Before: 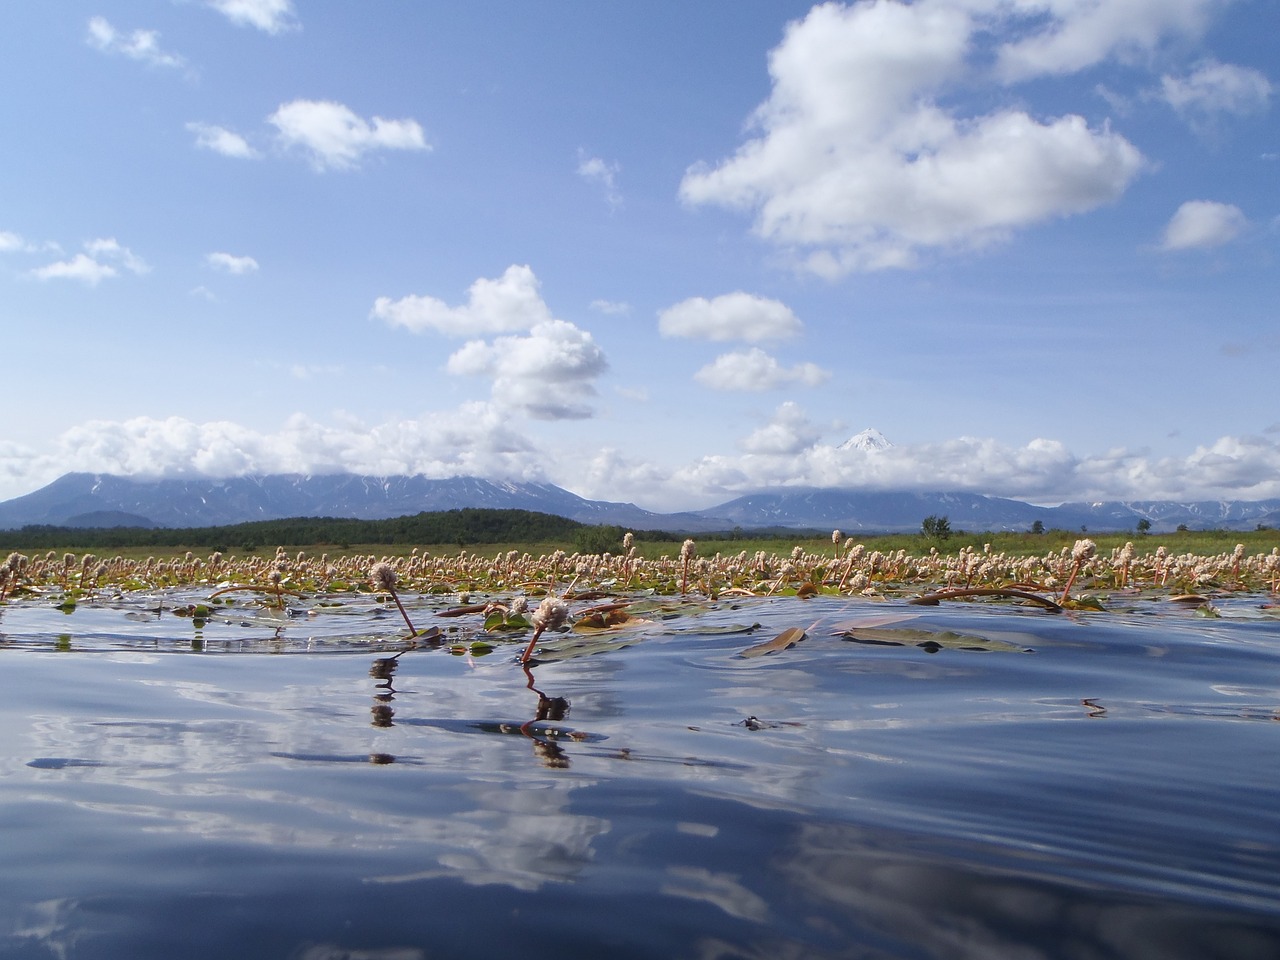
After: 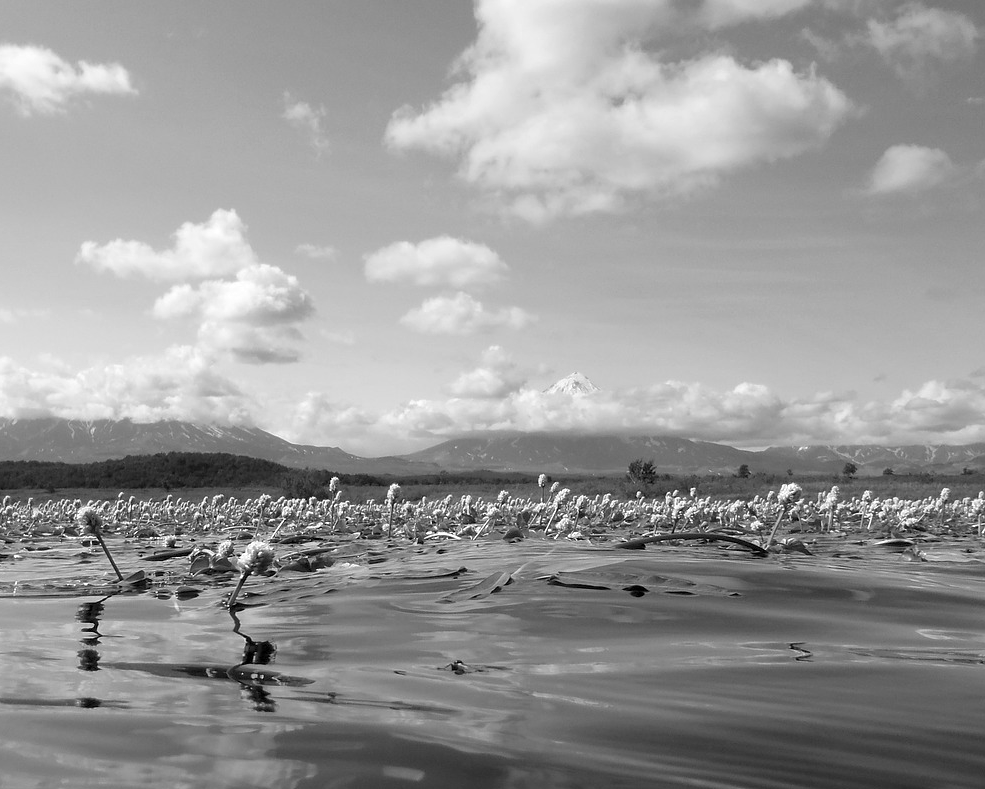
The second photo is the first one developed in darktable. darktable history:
crop: left 23.012%, top 5.889%, bottom 11.819%
color zones: curves: ch0 [(0.004, 0.588) (0.116, 0.636) (0.259, 0.476) (0.423, 0.464) (0.75, 0.5)]; ch1 [(0, 0) (0.143, 0) (0.286, 0) (0.429, 0) (0.571, 0) (0.714, 0) (0.857, 0)]
color balance rgb: shadows lift › chroma 2.018%, shadows lift › hue 248.18°, global offset › luminance -0.899%, perceptual saturation grading › global saturation 0.454%, global vibrance 20%
color correction: highlights a* 14.52, highlights b* 4.72
